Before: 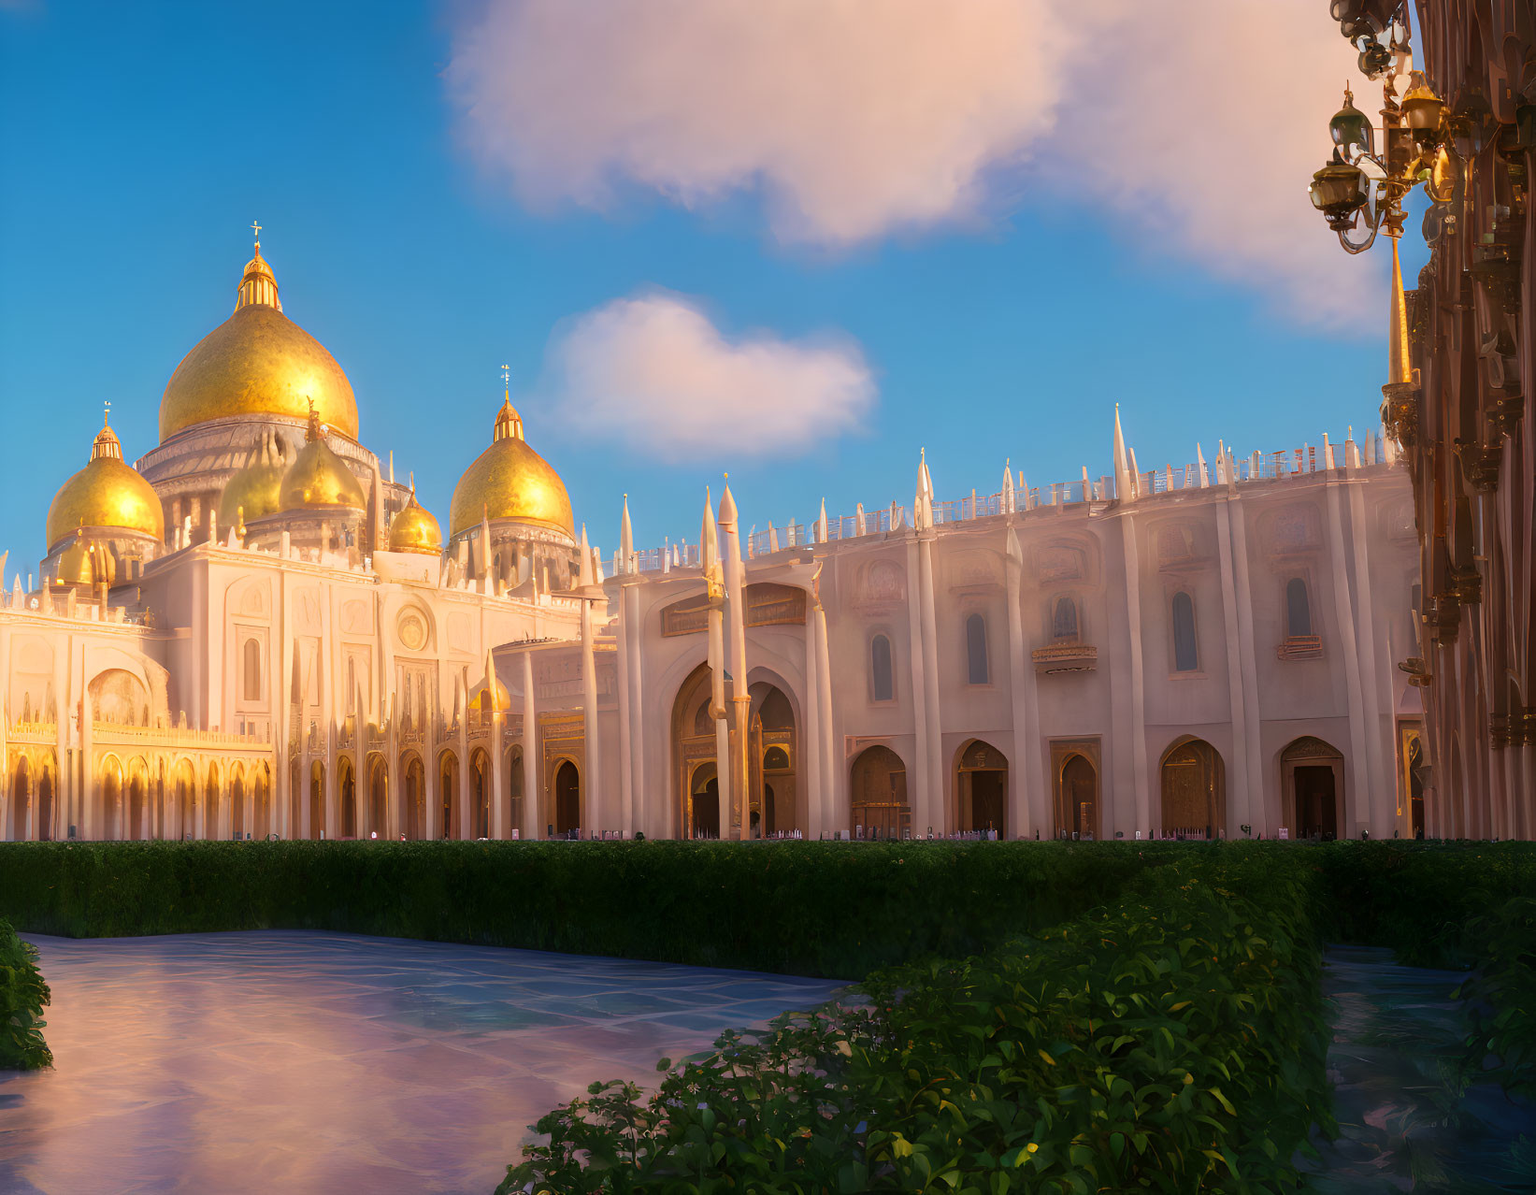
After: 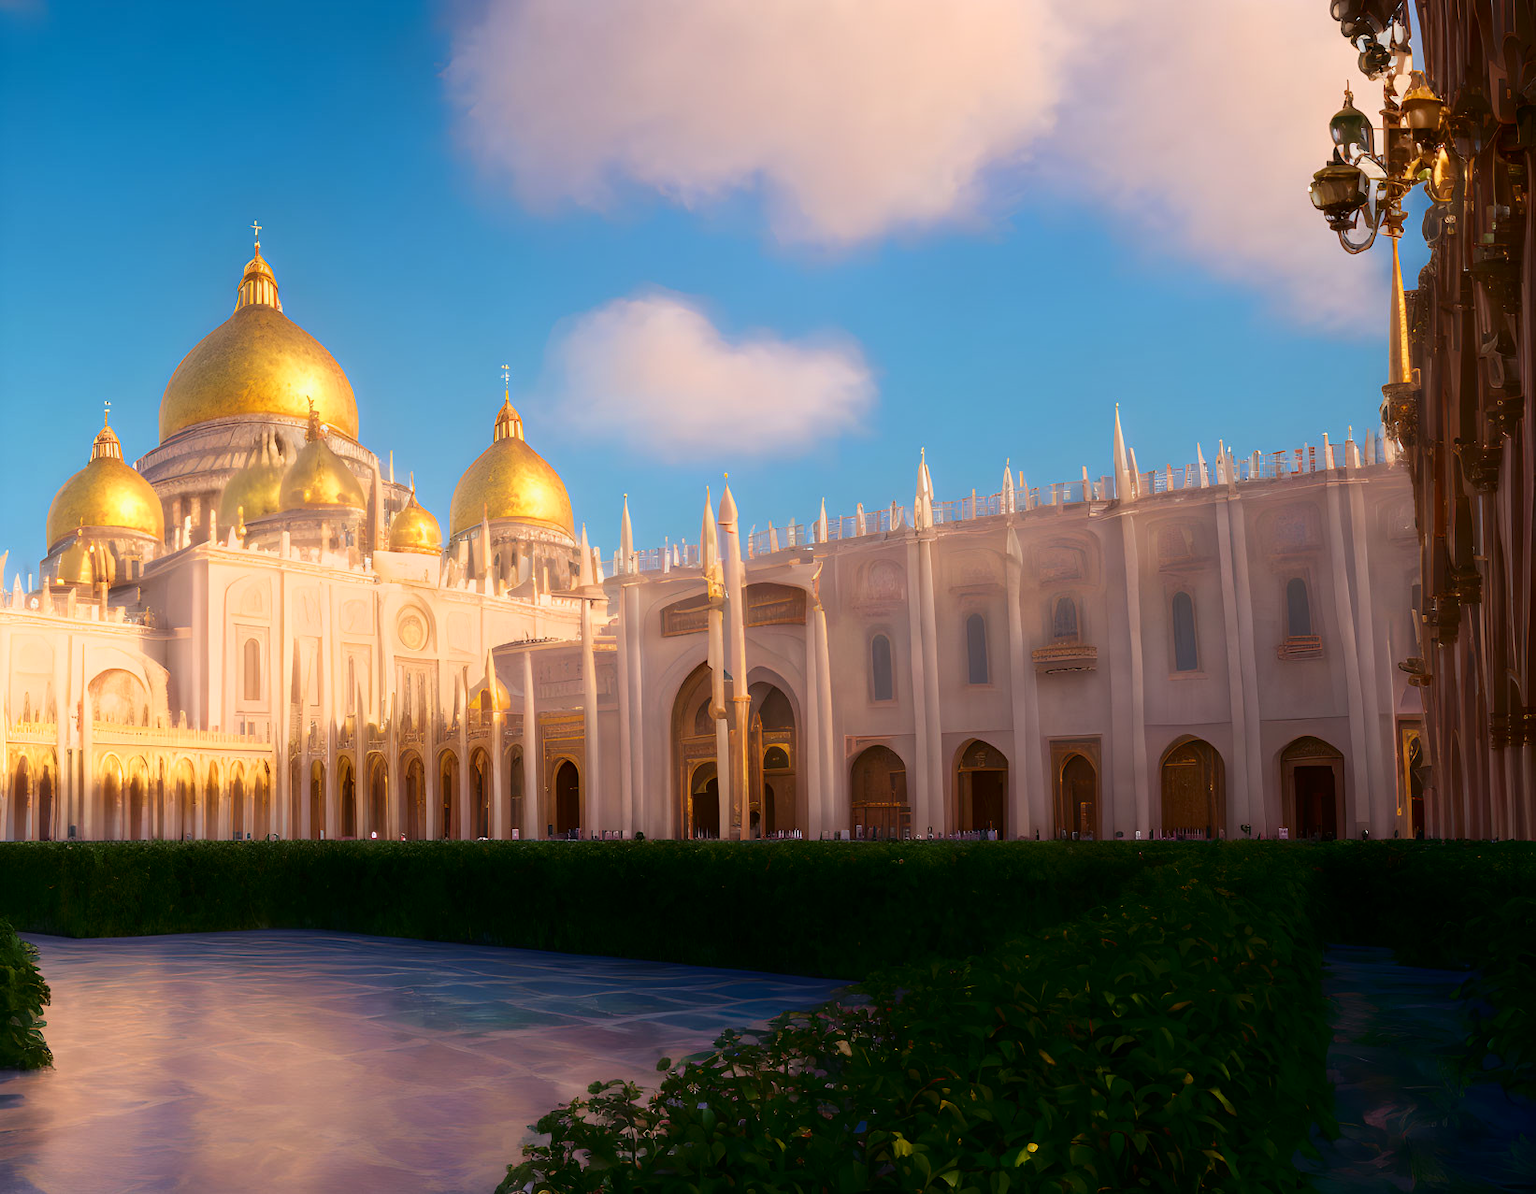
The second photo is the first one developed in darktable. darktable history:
shadows and highlights: shadows -63.3, white point adjustment -5.12, highlights 60.3
